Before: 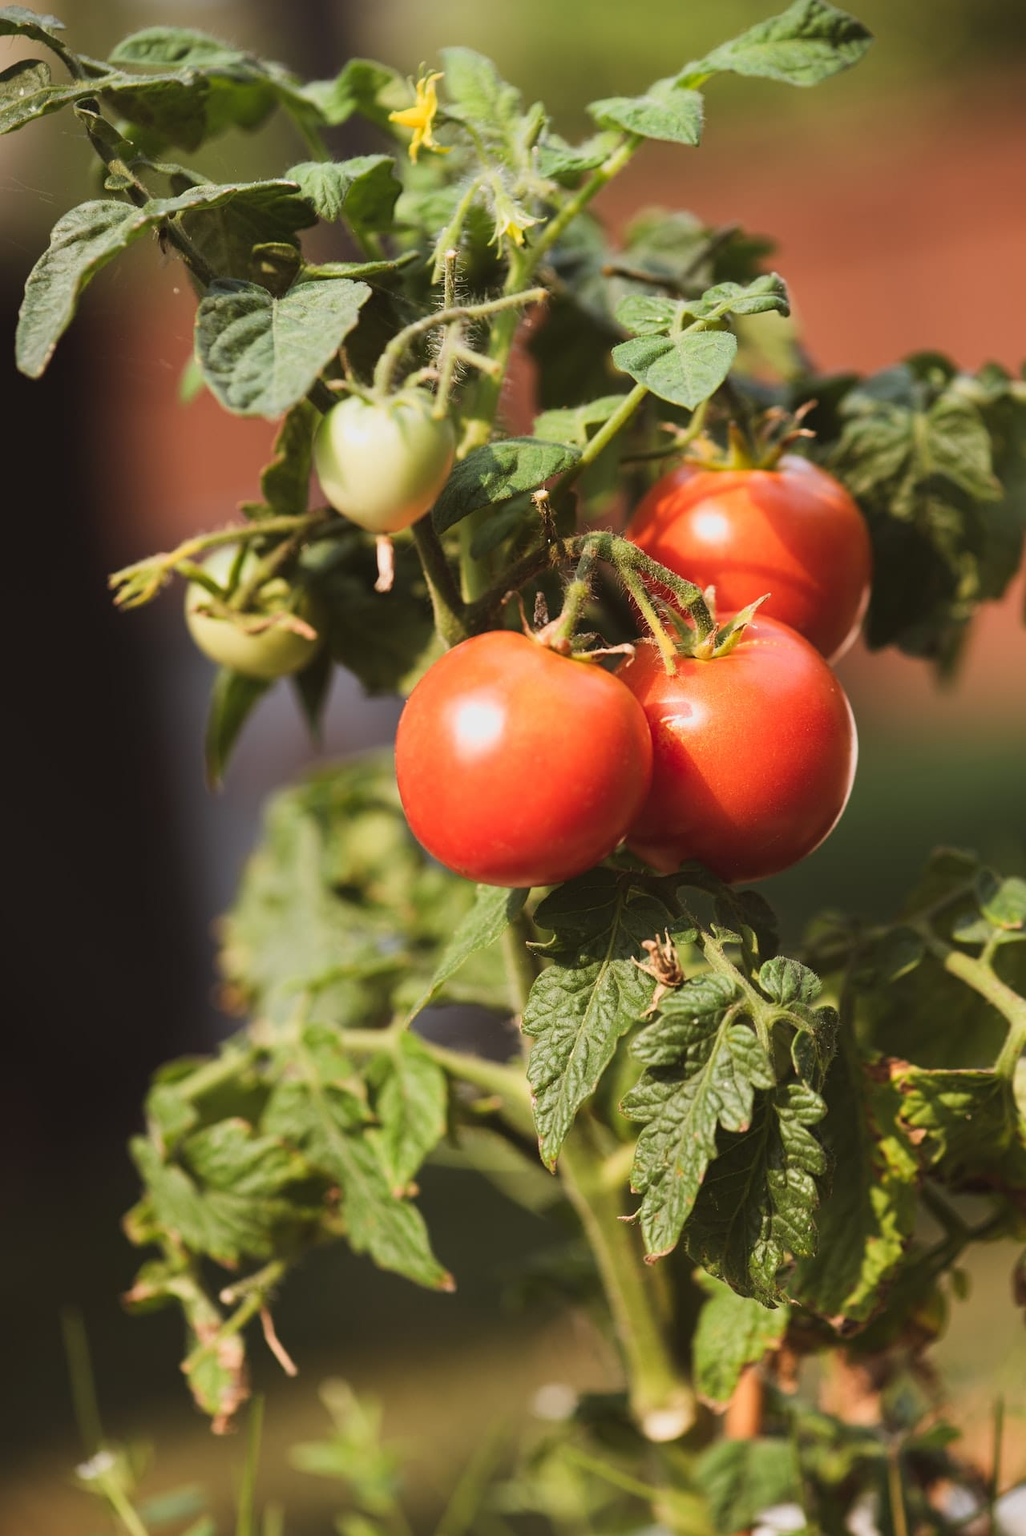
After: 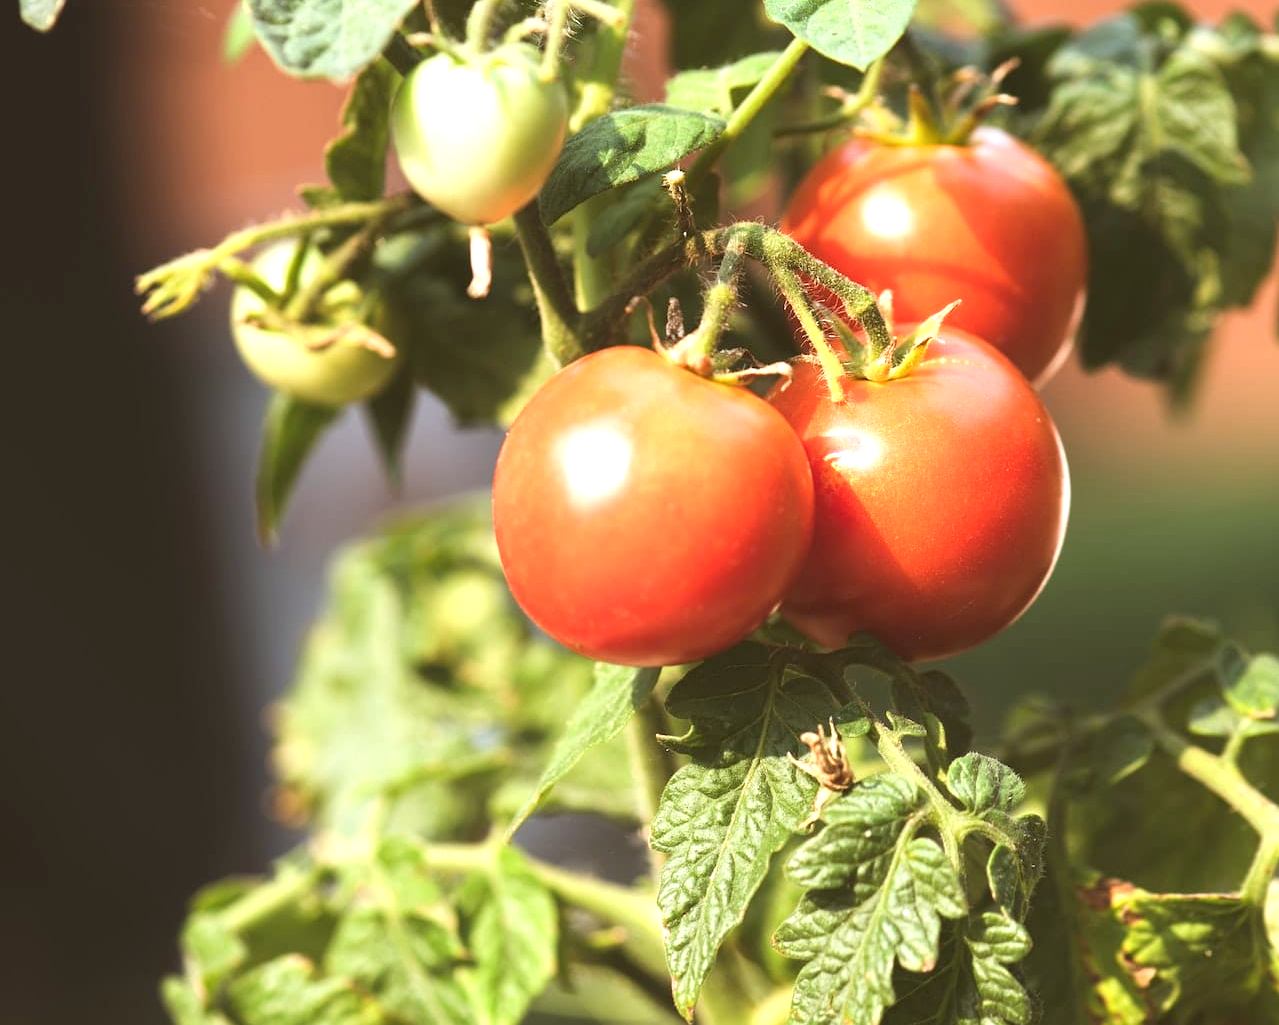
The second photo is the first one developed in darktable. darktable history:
white balance: red 0.986, blue 1.01
exposure: black level correction 0, exposure 1 EV, compensate exposure bias true, compensate highlight preservation false
color balance: lift [1.004, 1.002, 1.002, 0.998], gamma [1, 1.007, 1.002, 0.993], gain [1, 0.977, 1.013, 1.023], contrast -3.64%
crop and rotate: top 23.043%, bottom 23.437%
